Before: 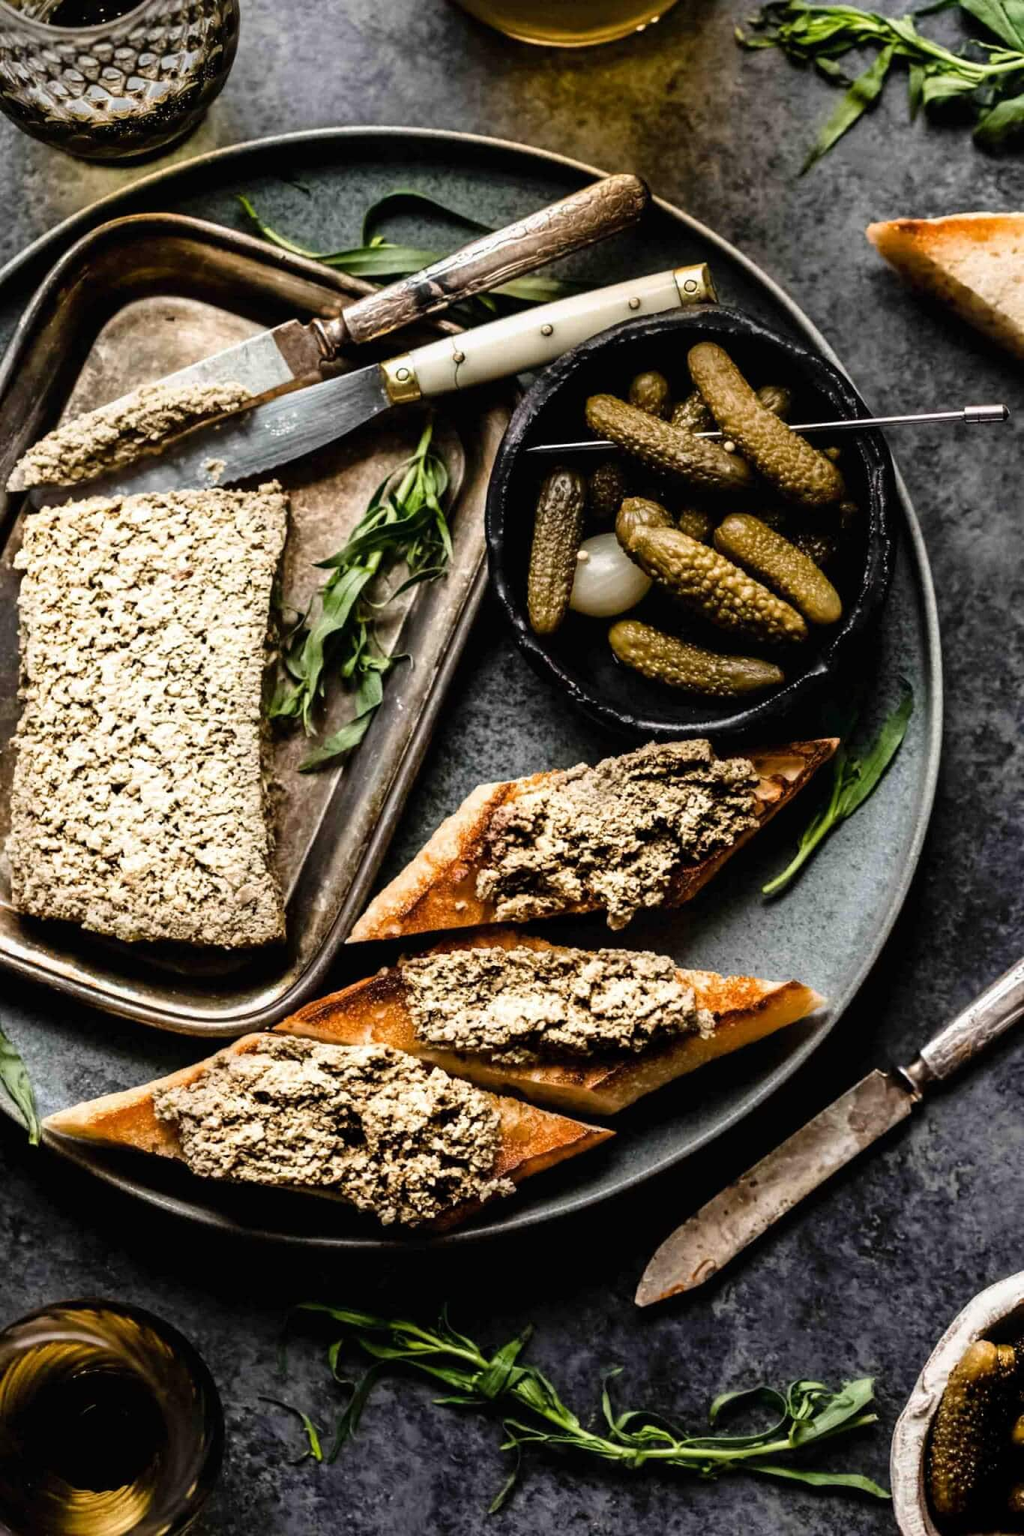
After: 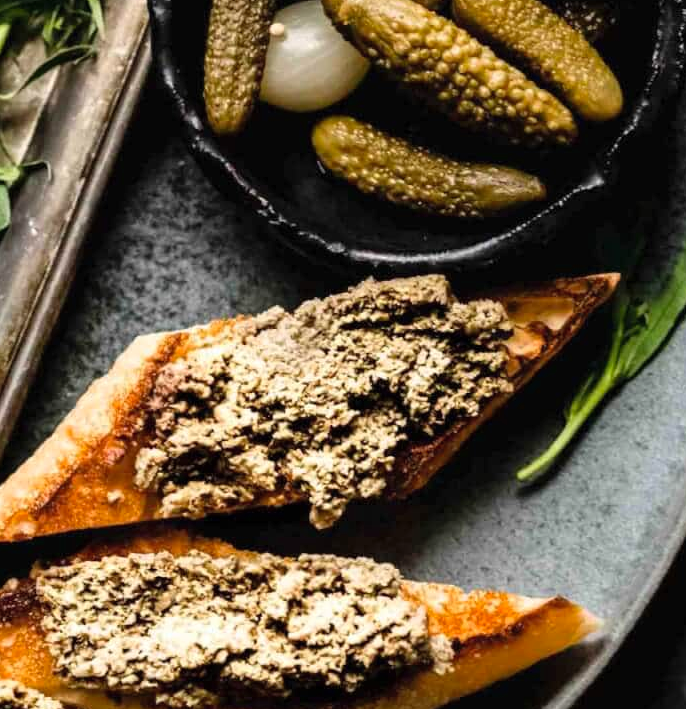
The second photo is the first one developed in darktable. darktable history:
contrast brightness saturation: contrast 0.03, brightness 0.06, saturation 0.13
crop: left 36.607%, top 34.735%, right 13.146%, bottom 30.611%
exposure: compensate highlight preservation false
